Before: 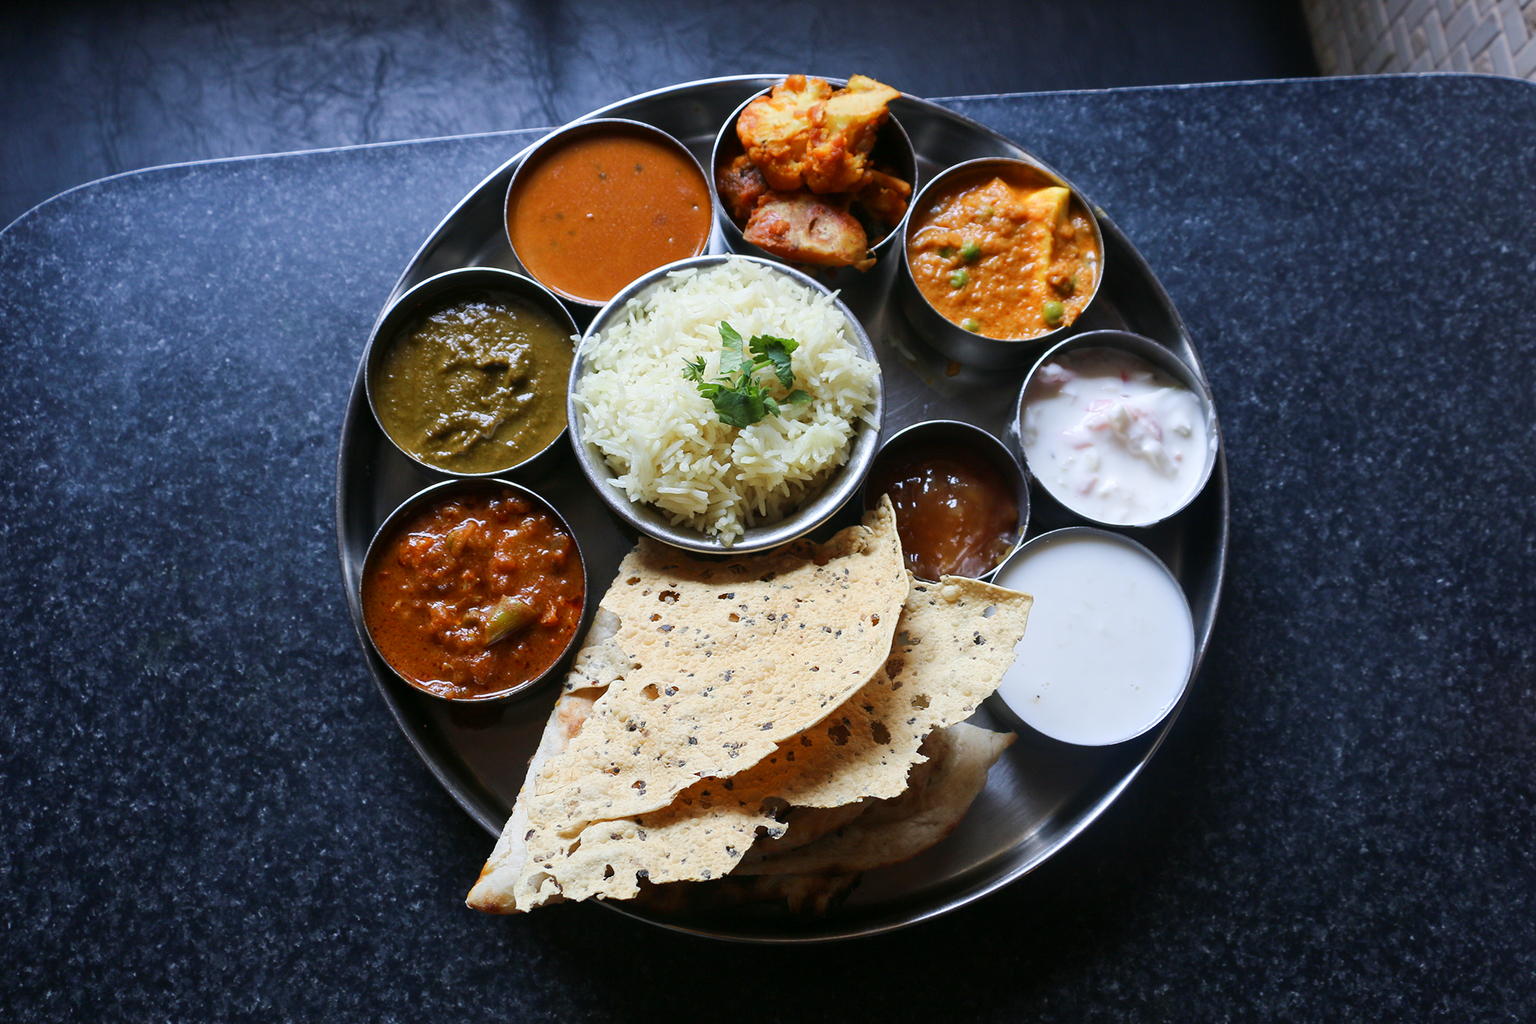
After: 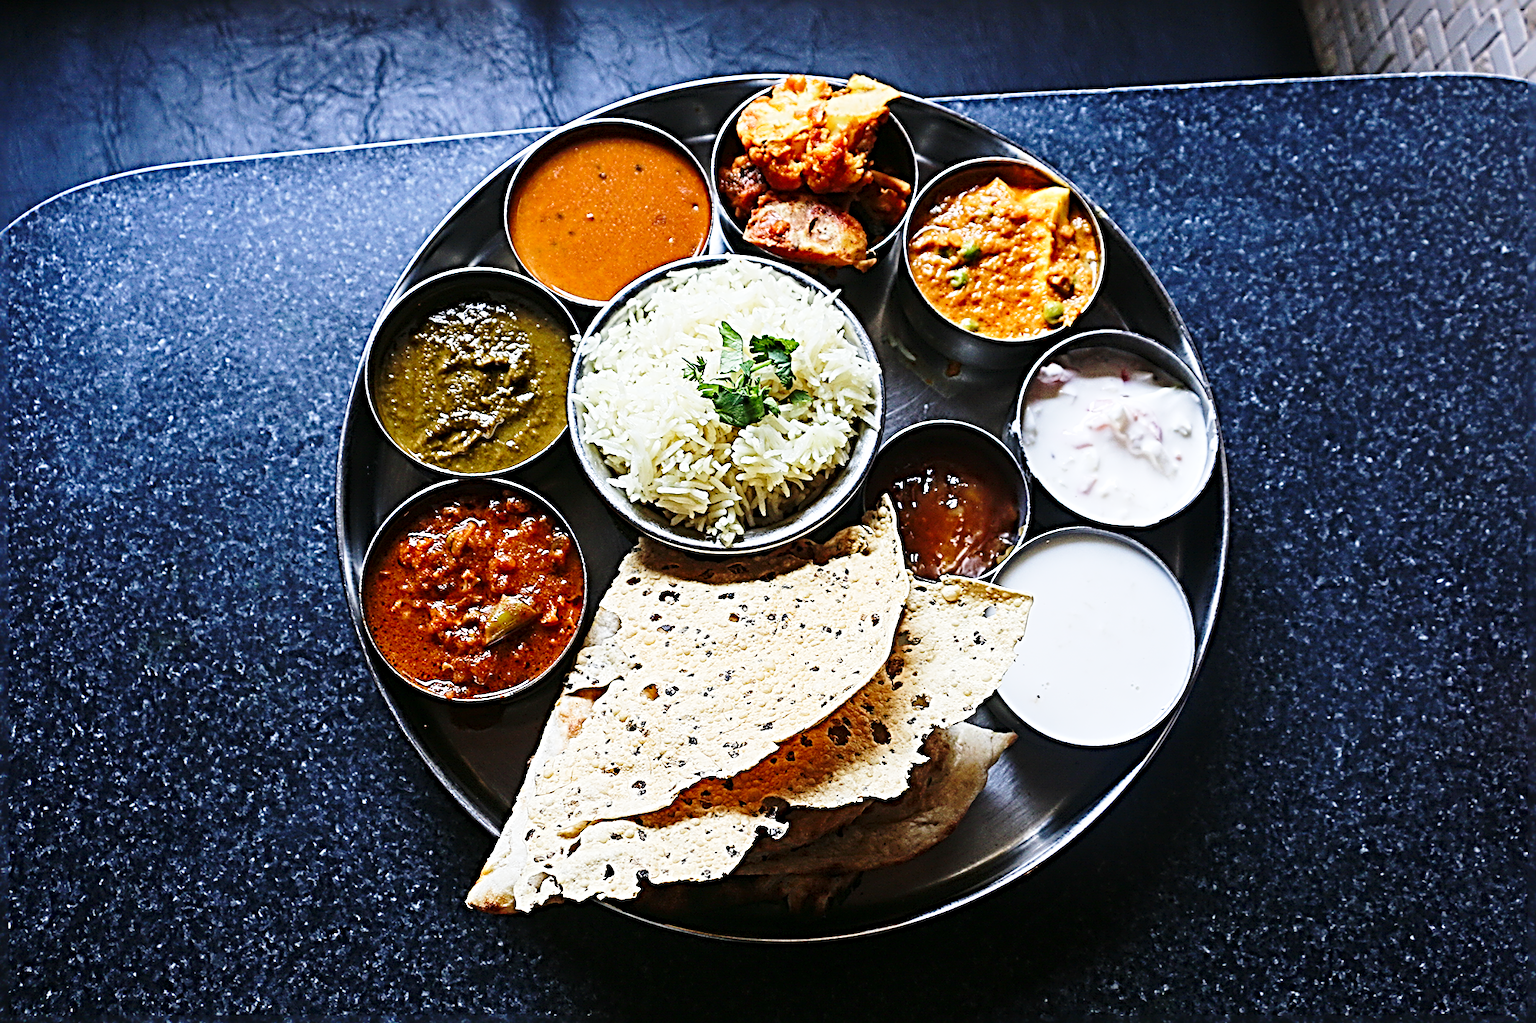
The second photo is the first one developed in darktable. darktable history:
sharpen: radius 4.042, amount 1.998
base curve: curves: ch0 [(0, 0) (0.028, 0.03) (0.121, 0.232) (0.46, 0.748) (0.859, 0.968) (1, 1)], preserve colors none
